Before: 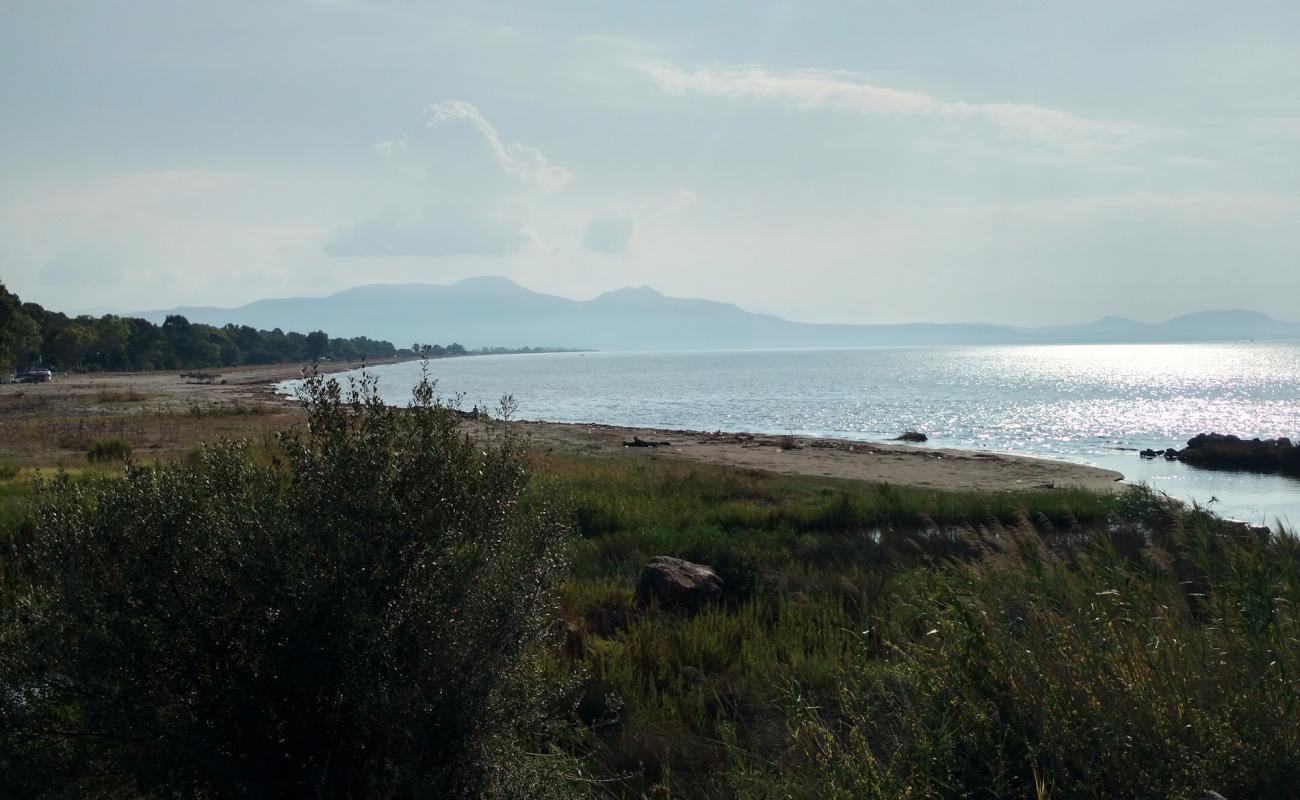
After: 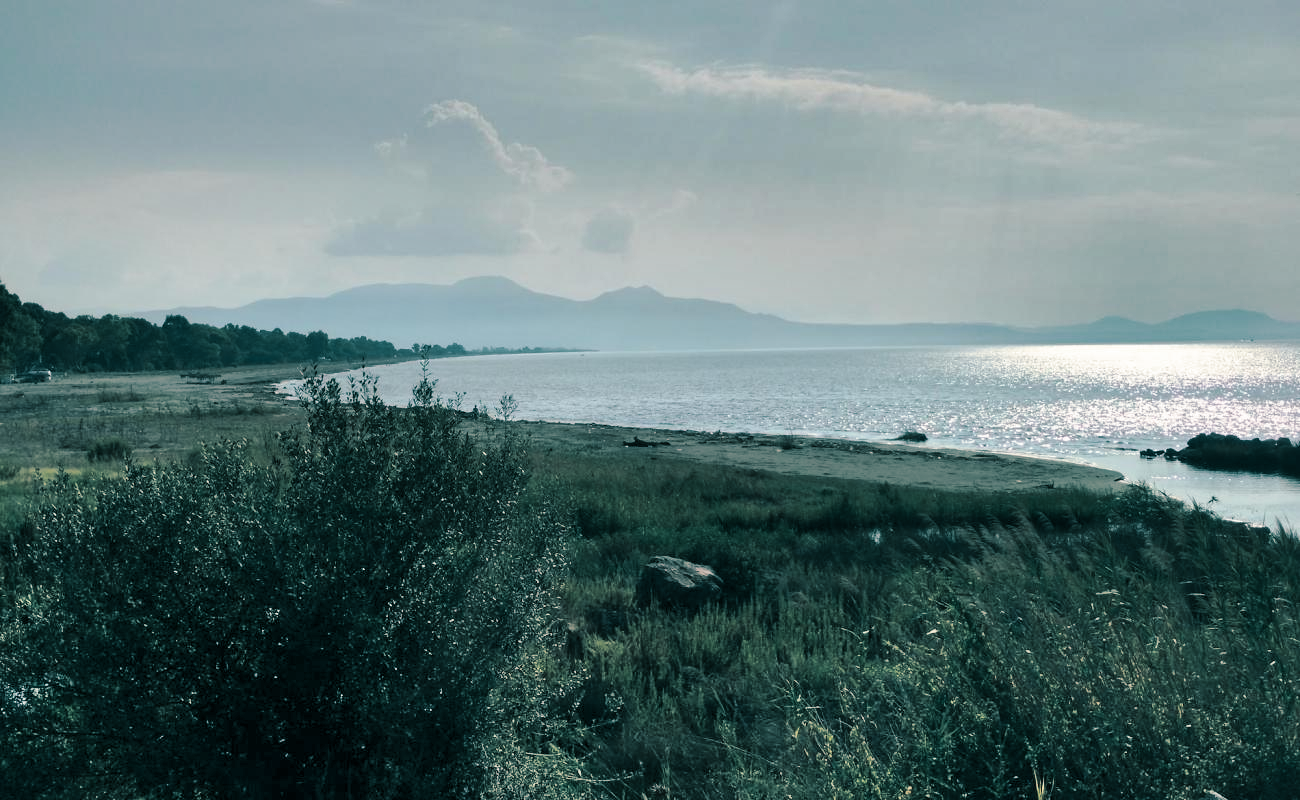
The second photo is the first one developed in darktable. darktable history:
shadows and highlights: shadows 60, highlights -60.23, soften with gaussian
split-toning: shadows › hue 186.43°, highlights › hue 49.29°, compress 30.29%
